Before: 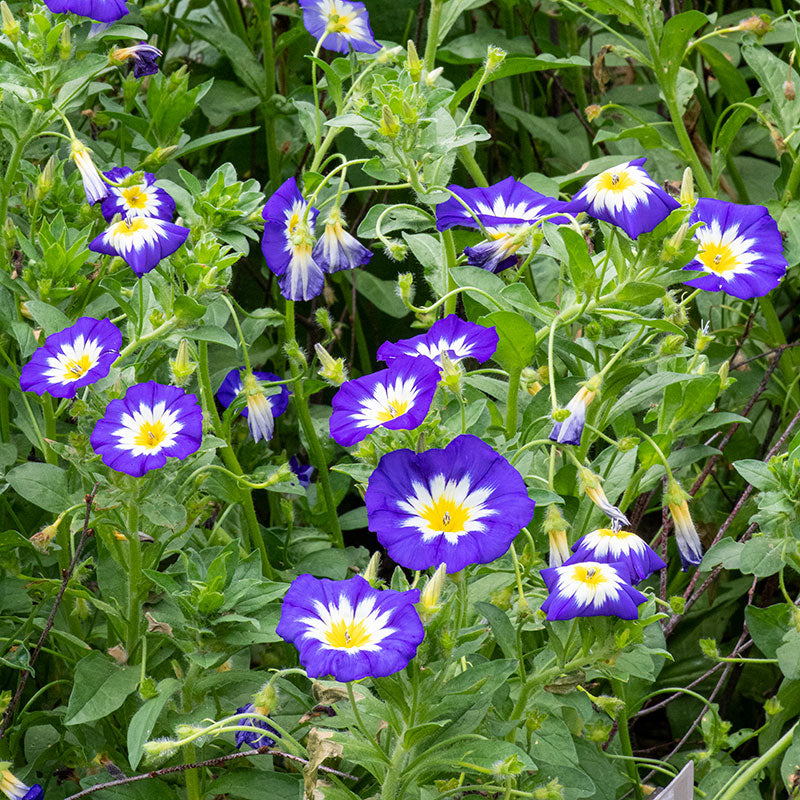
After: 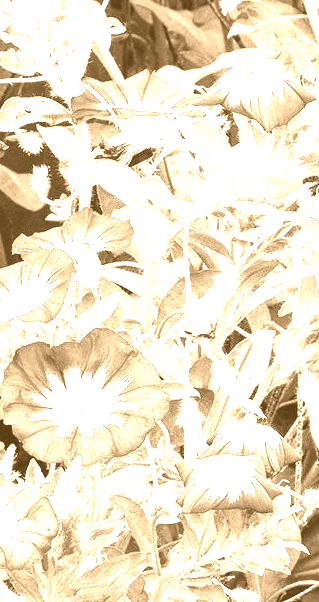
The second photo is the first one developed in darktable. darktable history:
color calibration: illuminant same as pipeline (D50), x 0.346, y 0.359, temperature 5002.42 K
contrast brightness saturation: contrast 0.07, brightness -0.13, saturation 0.06
exposure: black level correction 0, exposure 1.975 EV, compensate exposure bias true, compensate highlight preservation false
velvia: on, module defaults
crop: left 45.721%, top 13.393%, right 14.118%, bottom 10.01%
color zones: curves: ch0 [(0.099, 0.624) (0.257, 0.596) (0.384, 0.376) (0.529, 0.492) (0.697, 0.564) (0.768, 0.532) (0.908, 0.644)]; ch1 [(0.112, 0.564) (0.254, 0.612) (0.432, 0.676) (0.592, 0.456) (0.743, 0.684) (0.888, 0.536)]; ch2 [(0.25, 0.5) (0.469, 0.36) (0.75, 0.5)]
color balance rgb: perceptual saturation grading › global saturation 20%, global vibrance 10%
colorize: hue 28.8°, source mix 100%
